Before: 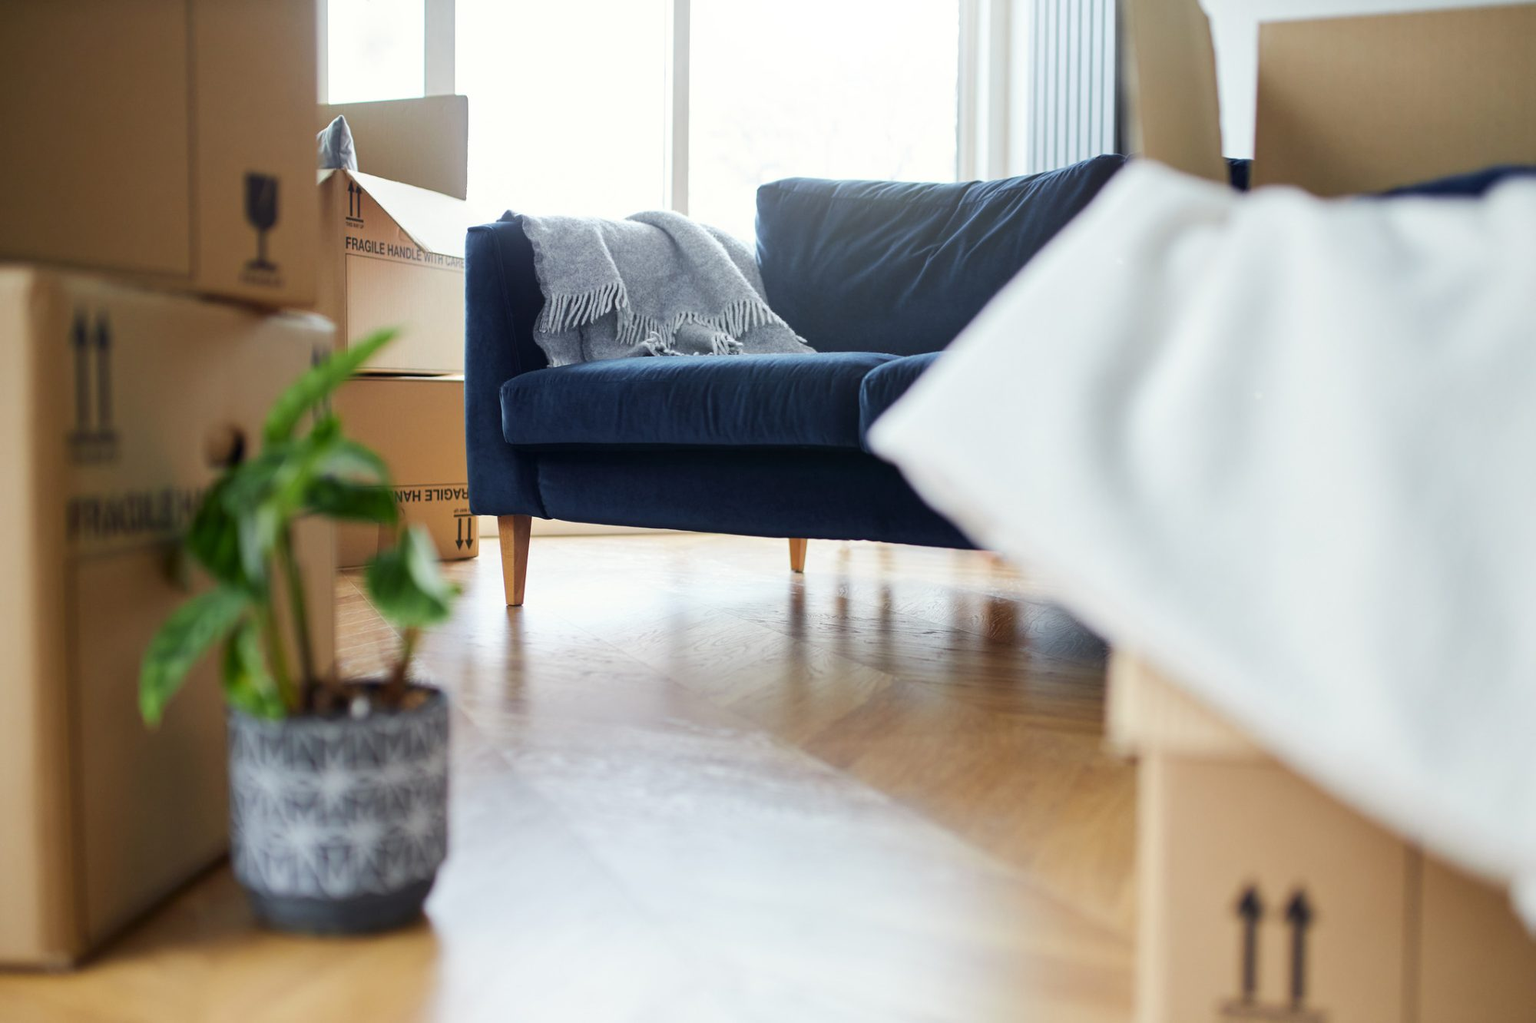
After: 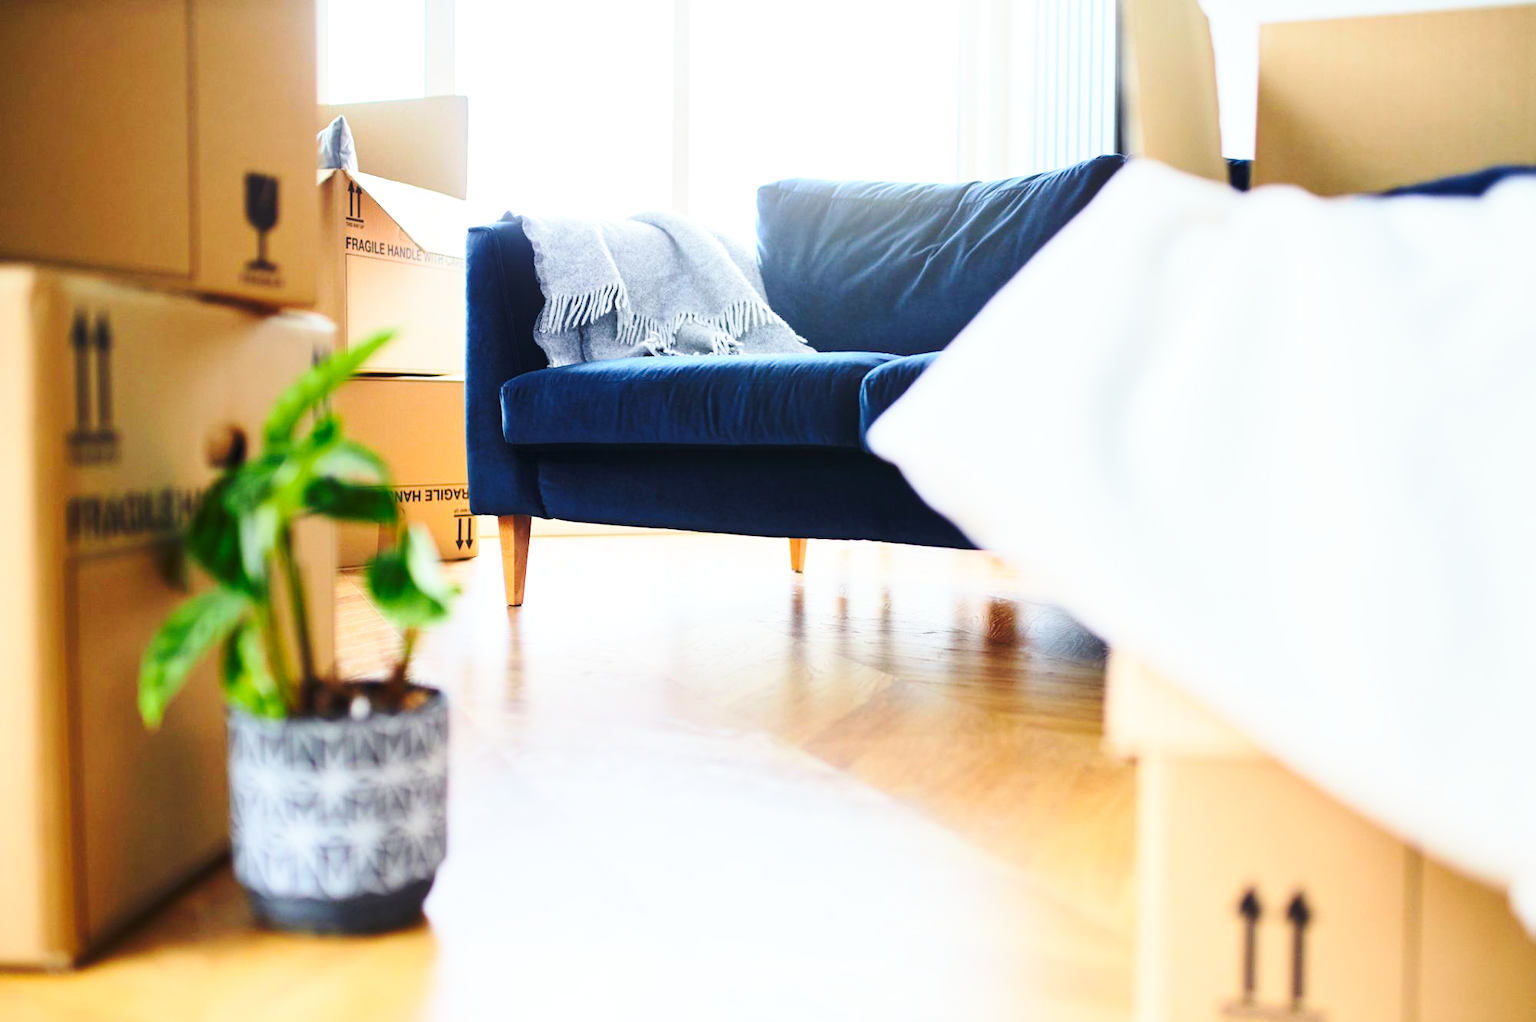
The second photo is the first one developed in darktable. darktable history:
contrast brightness saturation: contrast 0.2, brightness 0.16, saturation 0.22
base curve: curves: ch0 [(0, 0) (0.036, 0.037) (0.121, 0.228) (0.46, 0.76) (0.859, 0.983) (1, 1)], preserve colors none
tone equalizer: on, module defaults
